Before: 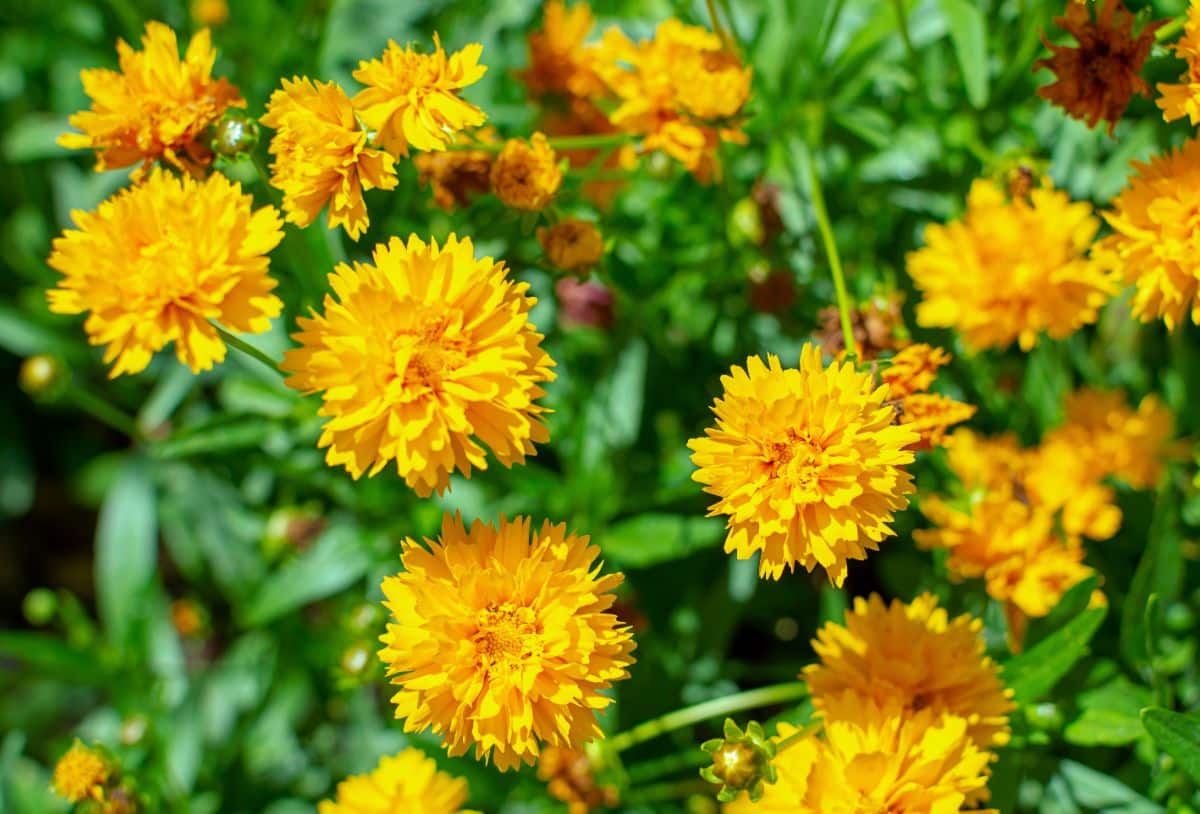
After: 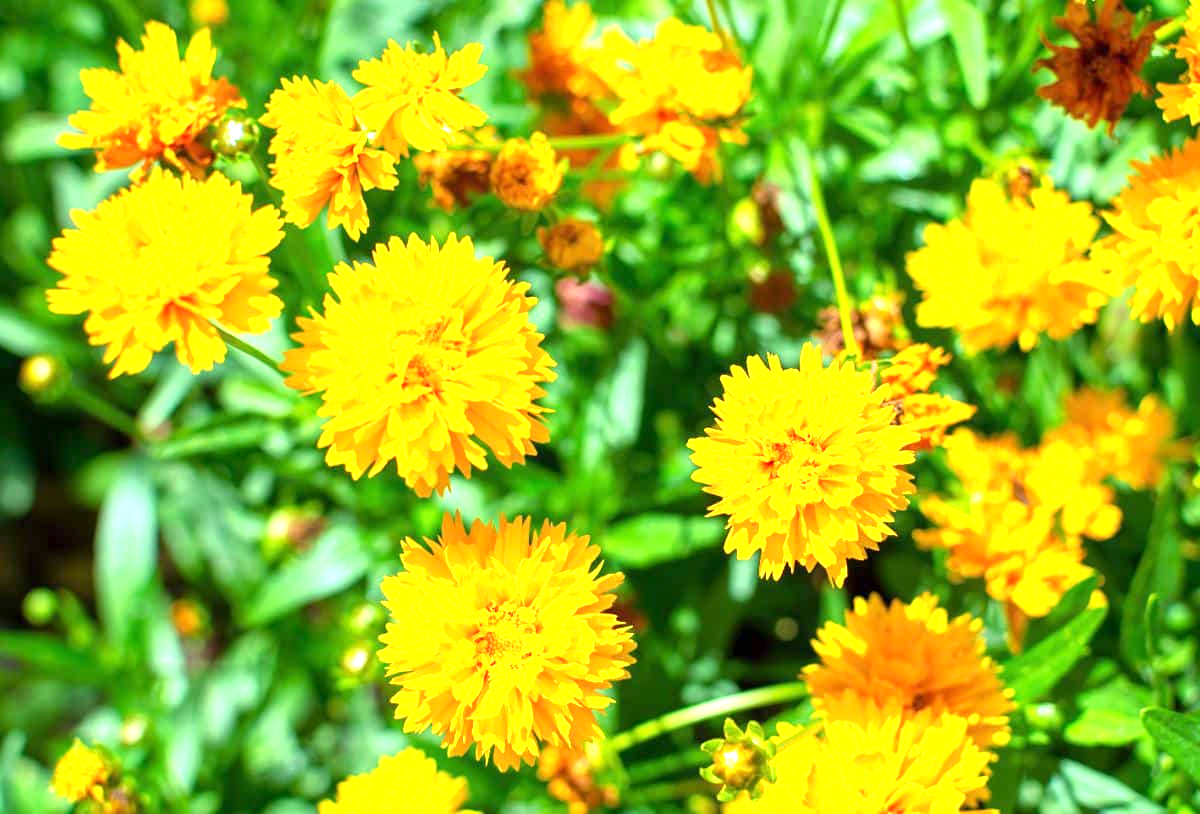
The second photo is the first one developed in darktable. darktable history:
exposure: exposure 1.261 EV, compensate highlight preservation false
